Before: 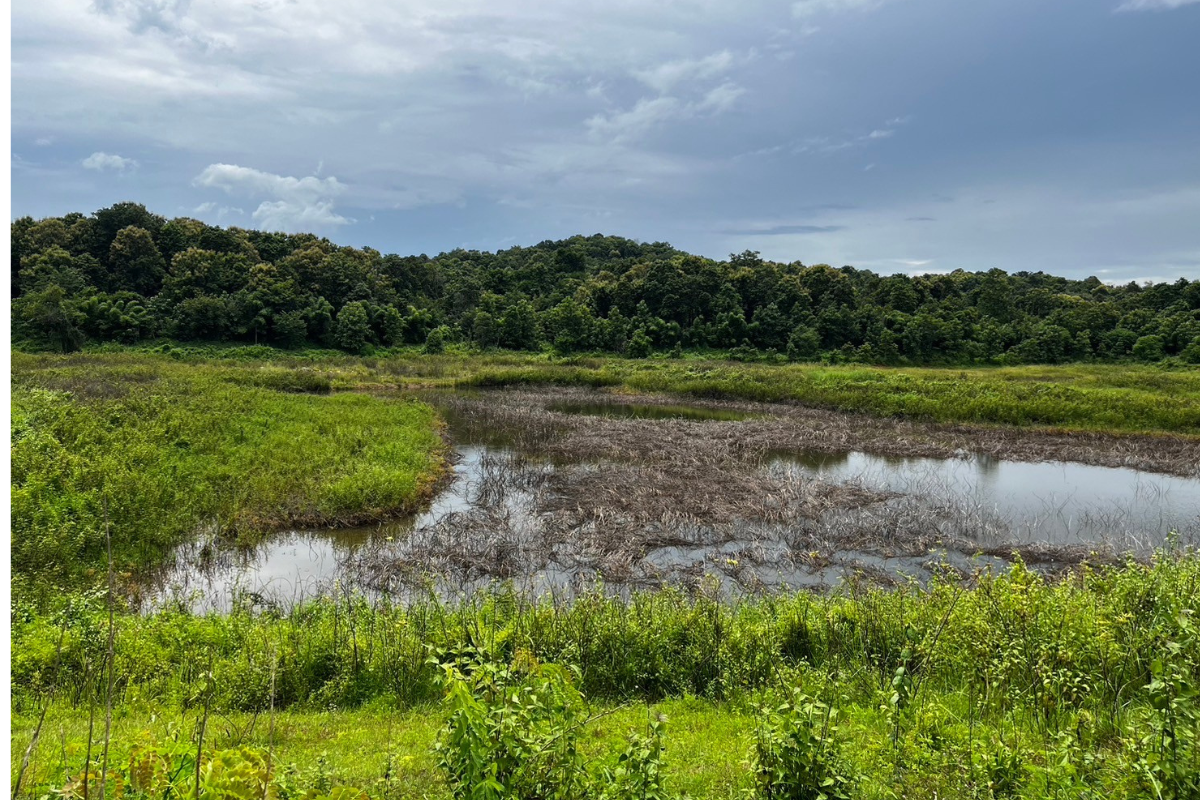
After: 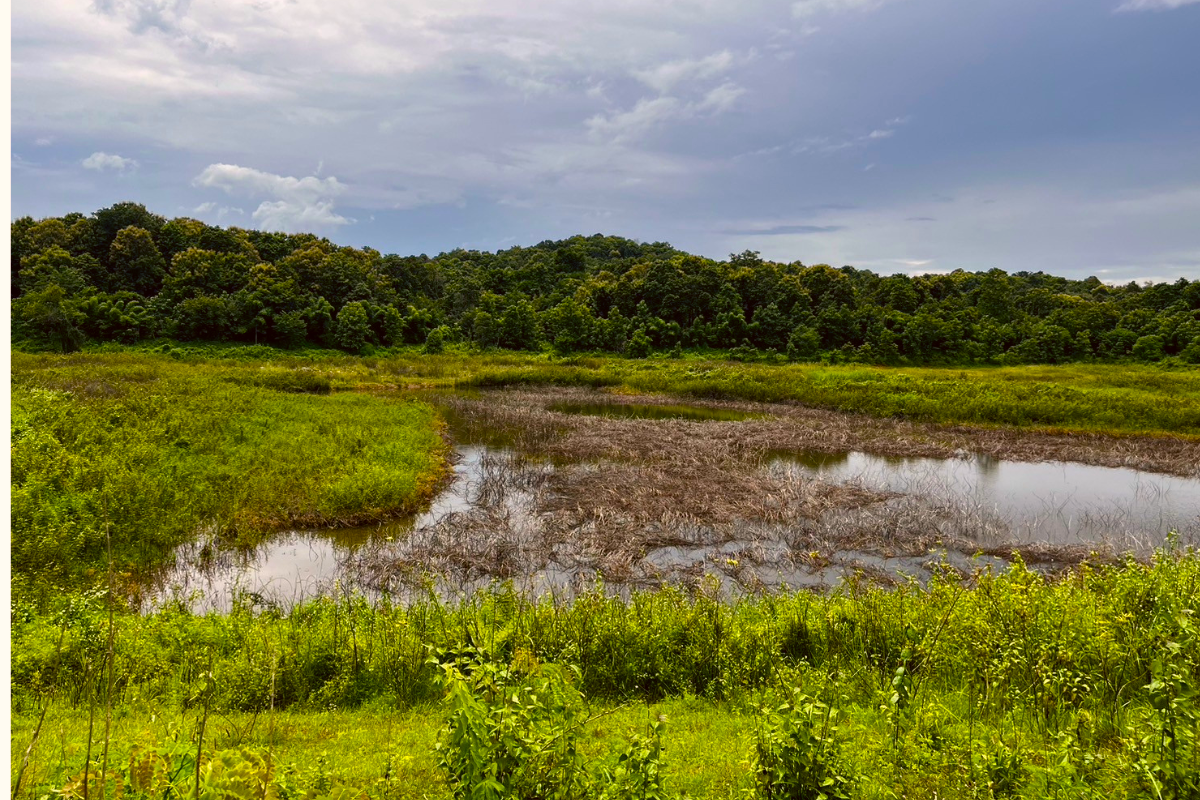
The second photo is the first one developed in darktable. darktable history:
color balance rgb: perceptual saturation grading › global saturation 20%, perceptual saturation grading › highlights -25%, perceptual saturation grading › shadows 25%, global vibrance 50%
color correction: highlights a* 6.27, highlights b* 8.19, shadows a* 5.94, shadows b* 7.23, saturation 0.9
